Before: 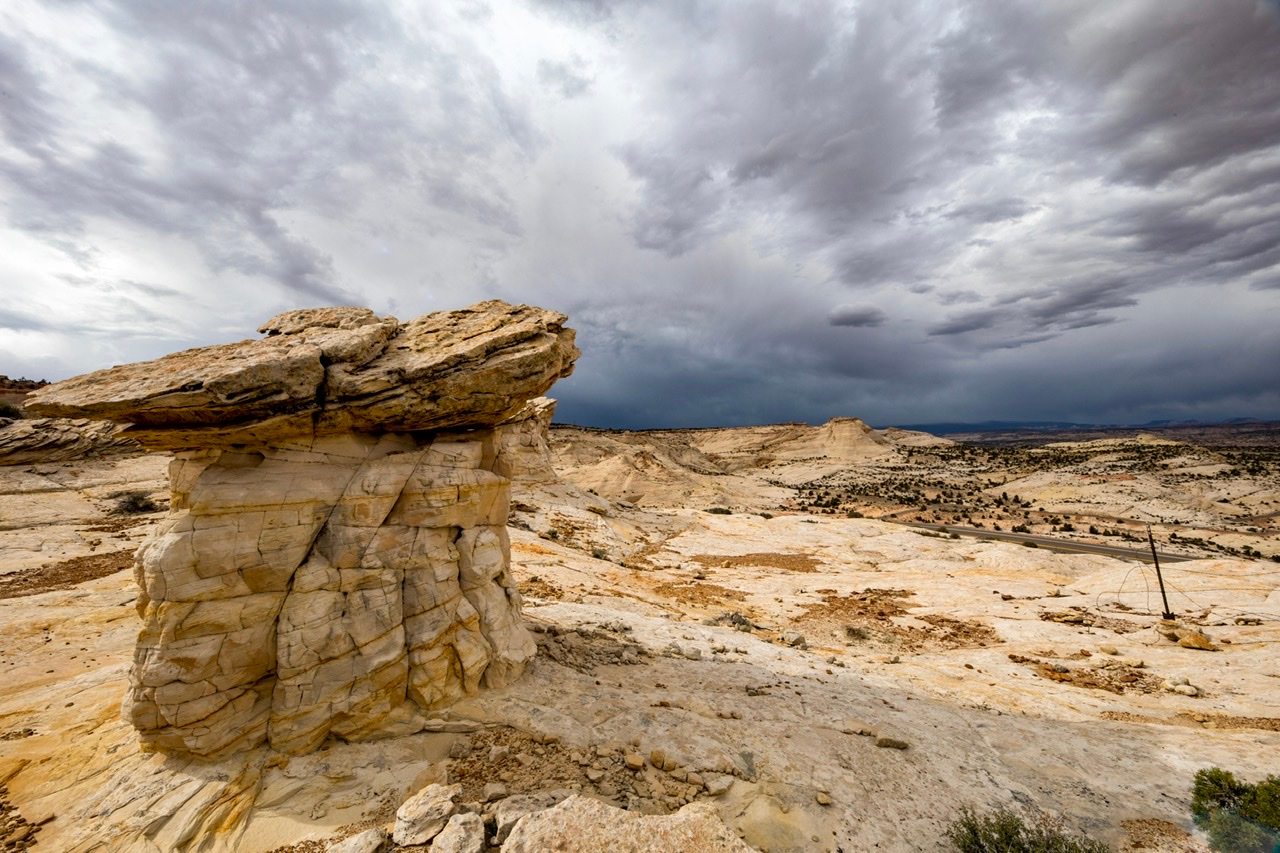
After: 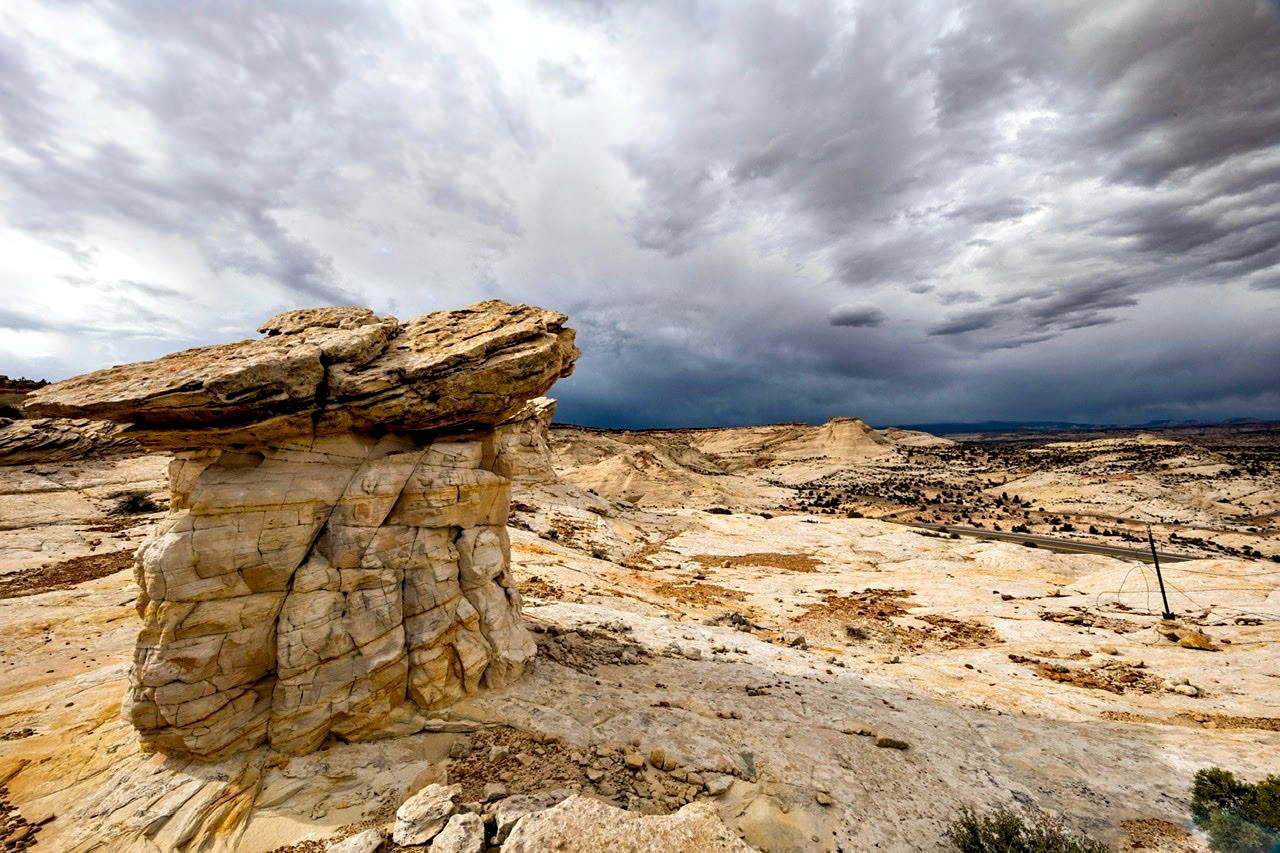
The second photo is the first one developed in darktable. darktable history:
contrast equalizer: y [[0.528, 0.548, 0.563, 0.562, 0.546, 0.526], [0.55 ×6], [0 ×6], [0 ×6], [0 ×6]]
sharpen: amount 0.212
shadows and highlights: shadows -22.88, highlights 44.48, soften with gaussian
